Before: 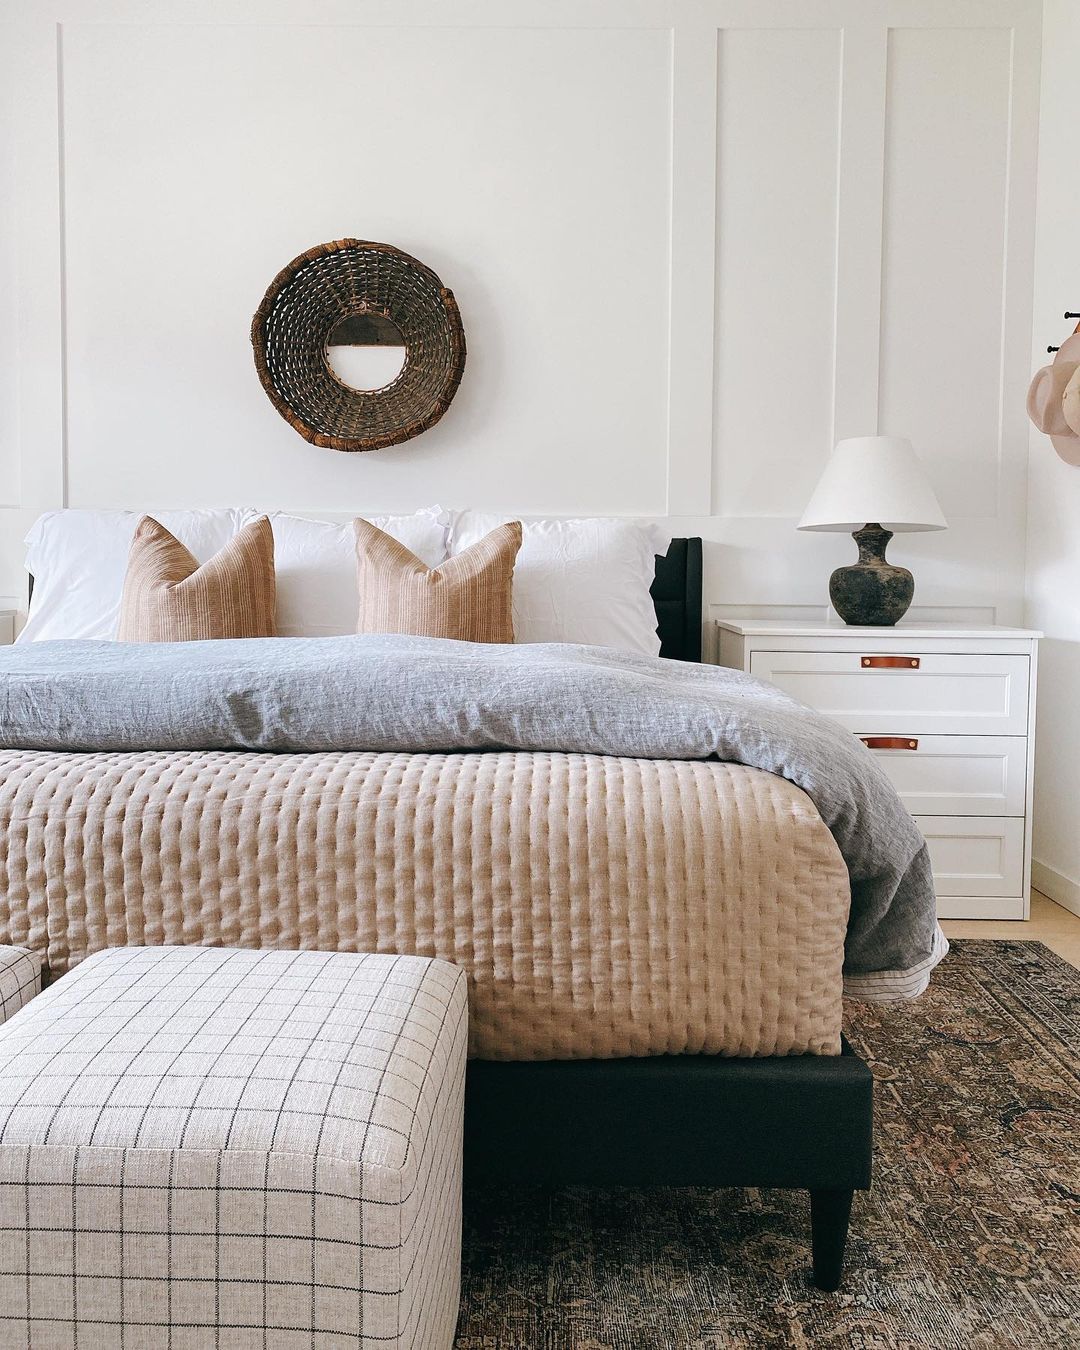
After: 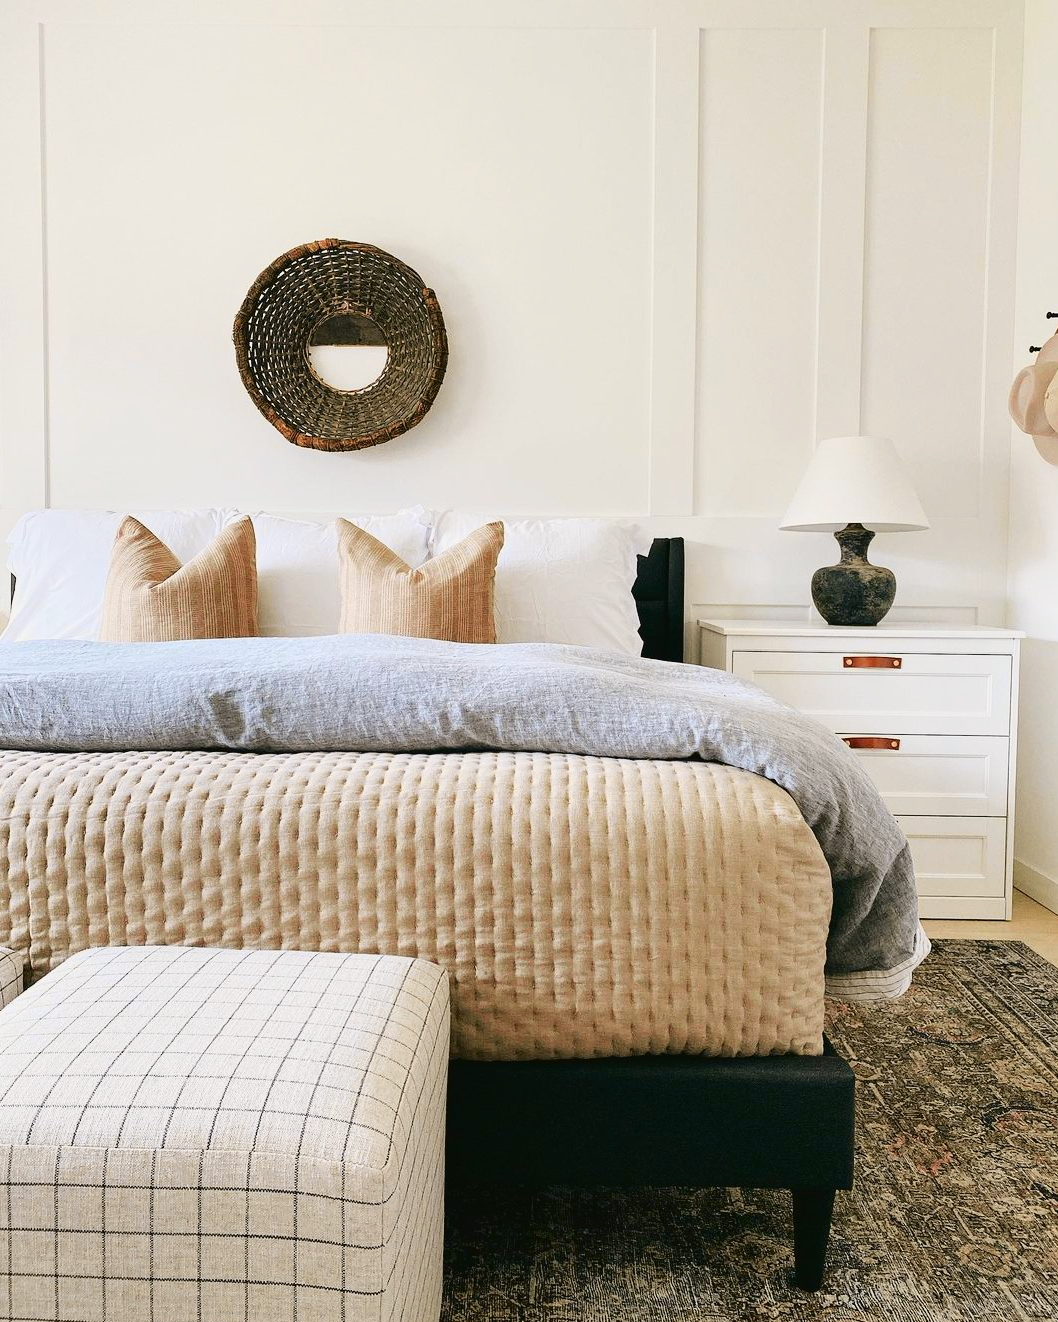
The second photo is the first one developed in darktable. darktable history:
tone equalizer: on, module defaults
tone curve: curves: ch0 [(0, 0.021) (0.049, 0.044) (0.152, 0.14) (0.328, 0.377) (0.473, 0.543) (0.641, 0.705) (0.85, 0.894) (1, 0.969)]; ch1 [(0, 0) (0.302, 0.331) (0.433, 0.432) (0.472, 0.47) (0.502, 0.503) (0.527, 0.521) (0.564, 0.58) (0.614, 0.626) (0.677, 0.701) (0.859, 0.885) (1, 1)]; ch2 [(0, 0) (0.33, 0.301) (0.447, 0.44) (0.487, 0.496) (0.502, 0.516) (0.535, 0.563) (0.565, 0.593) (0.608, 0.638) (1, 1)], color space Lab, independent channels, preserve colors none
crop: left 1.682%, right 0.273%, bottom 2.056%
